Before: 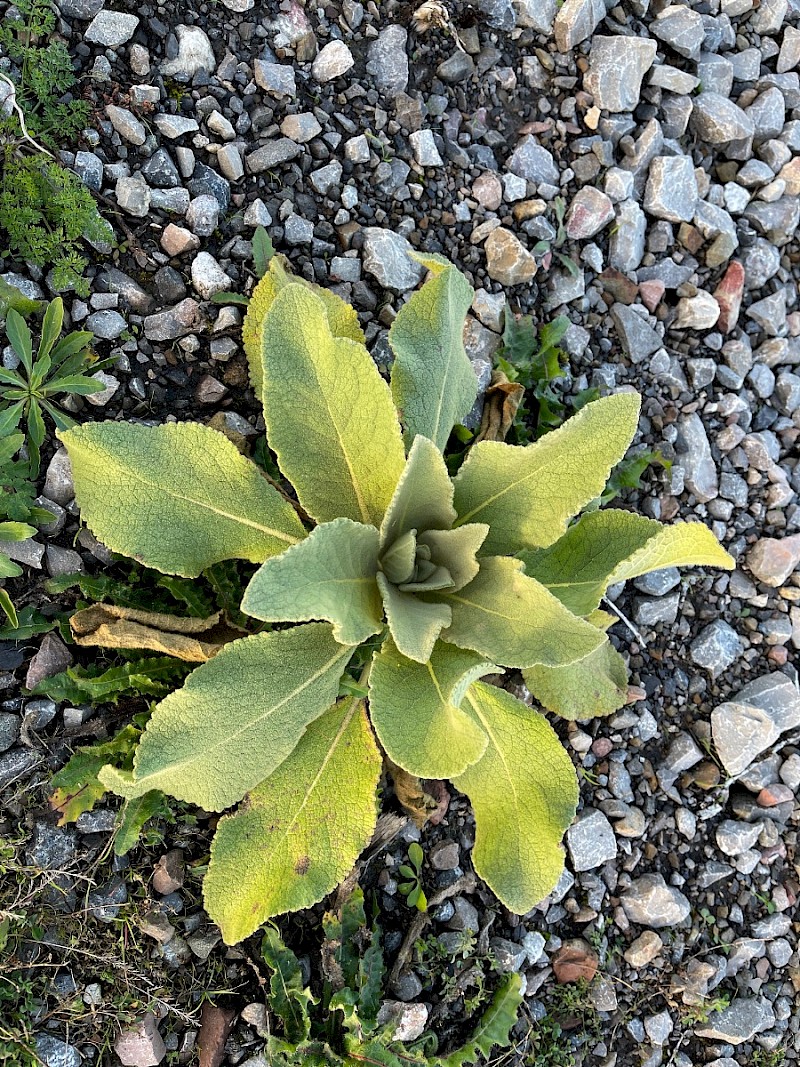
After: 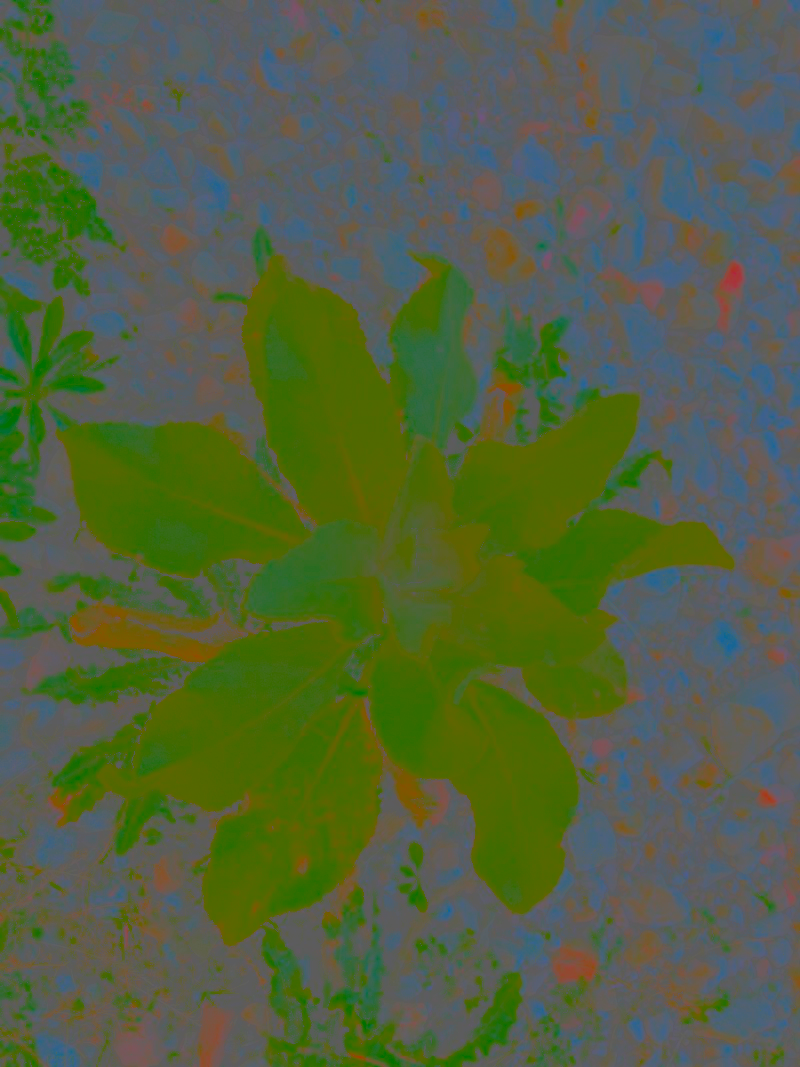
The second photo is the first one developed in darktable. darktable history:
contrast brightness saturation: contrast -0.981, brightness -0.162, saturation 0.737
